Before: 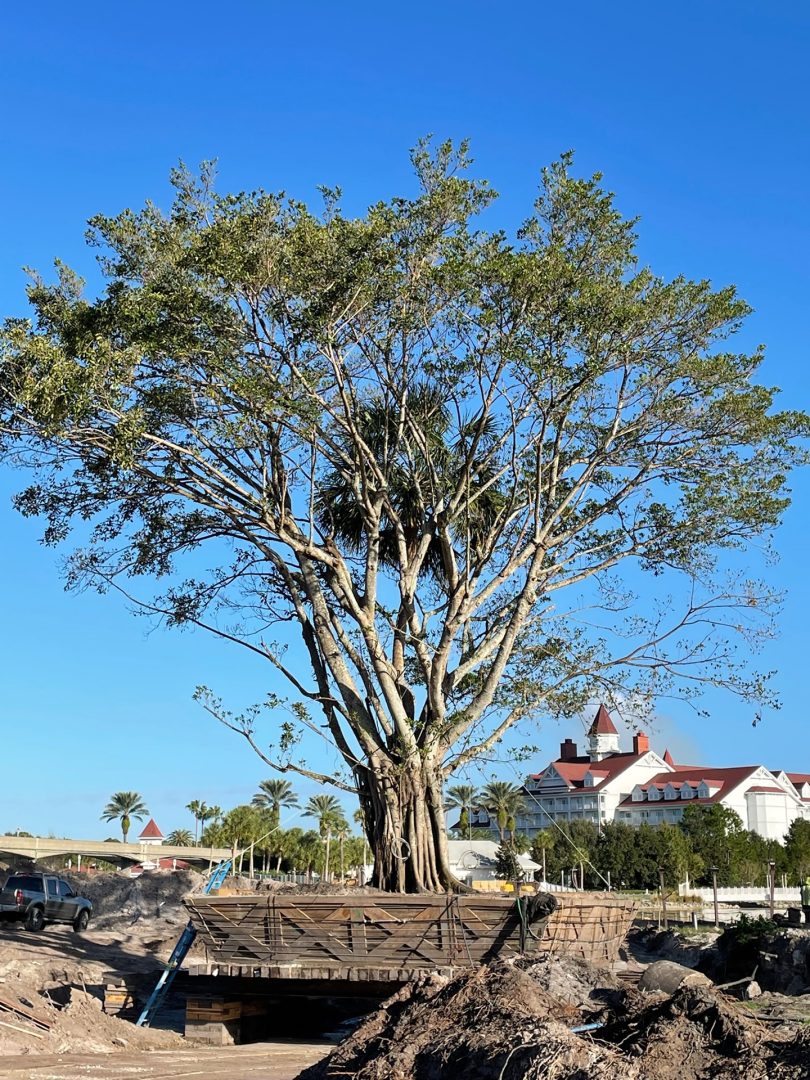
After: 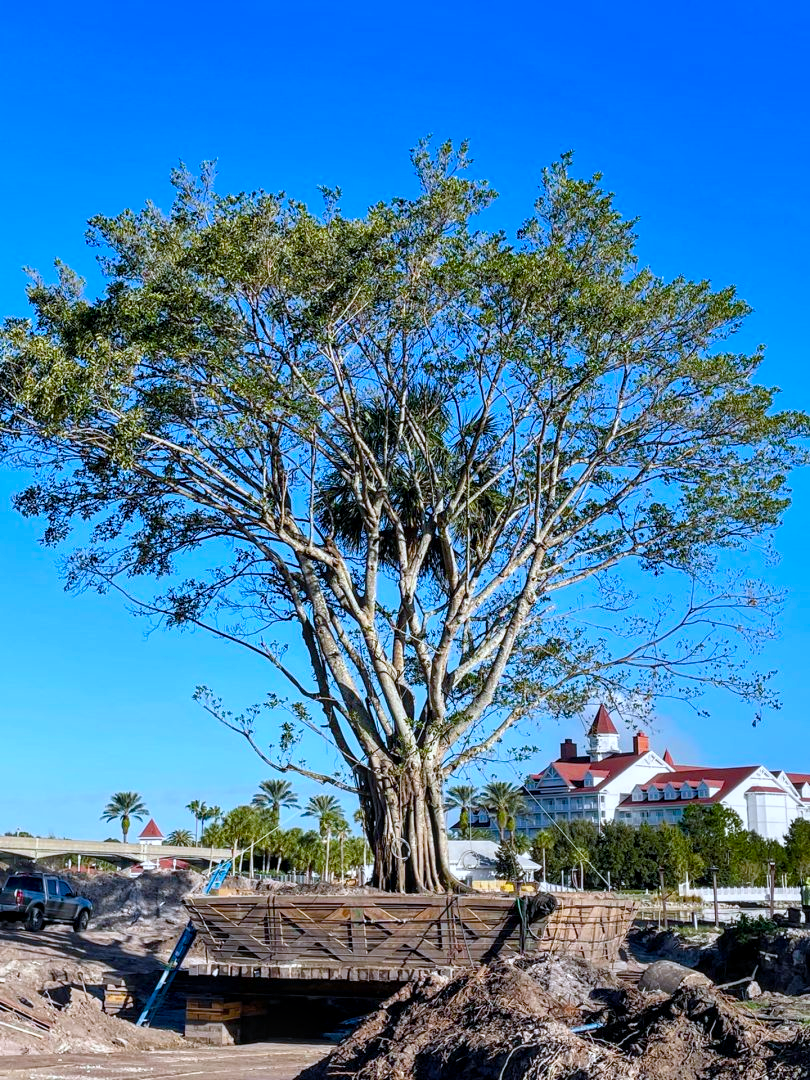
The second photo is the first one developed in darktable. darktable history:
tone equalizer: on, module defaults
color balance rgb: shadows lift › hue 87.89°, perceptual saturation grading › global saturation 44.908%, perceptual saturation grading › highlights -50.184%, perceptual saturation grading › shadows 30.326%, global vibrance 20%
local contrast: on, module defaults
color calibration: gray › normalize channels true, illuminant custom, x 0.371, y 0.381, temperature 4282.84 K, gamut compression 0.028
